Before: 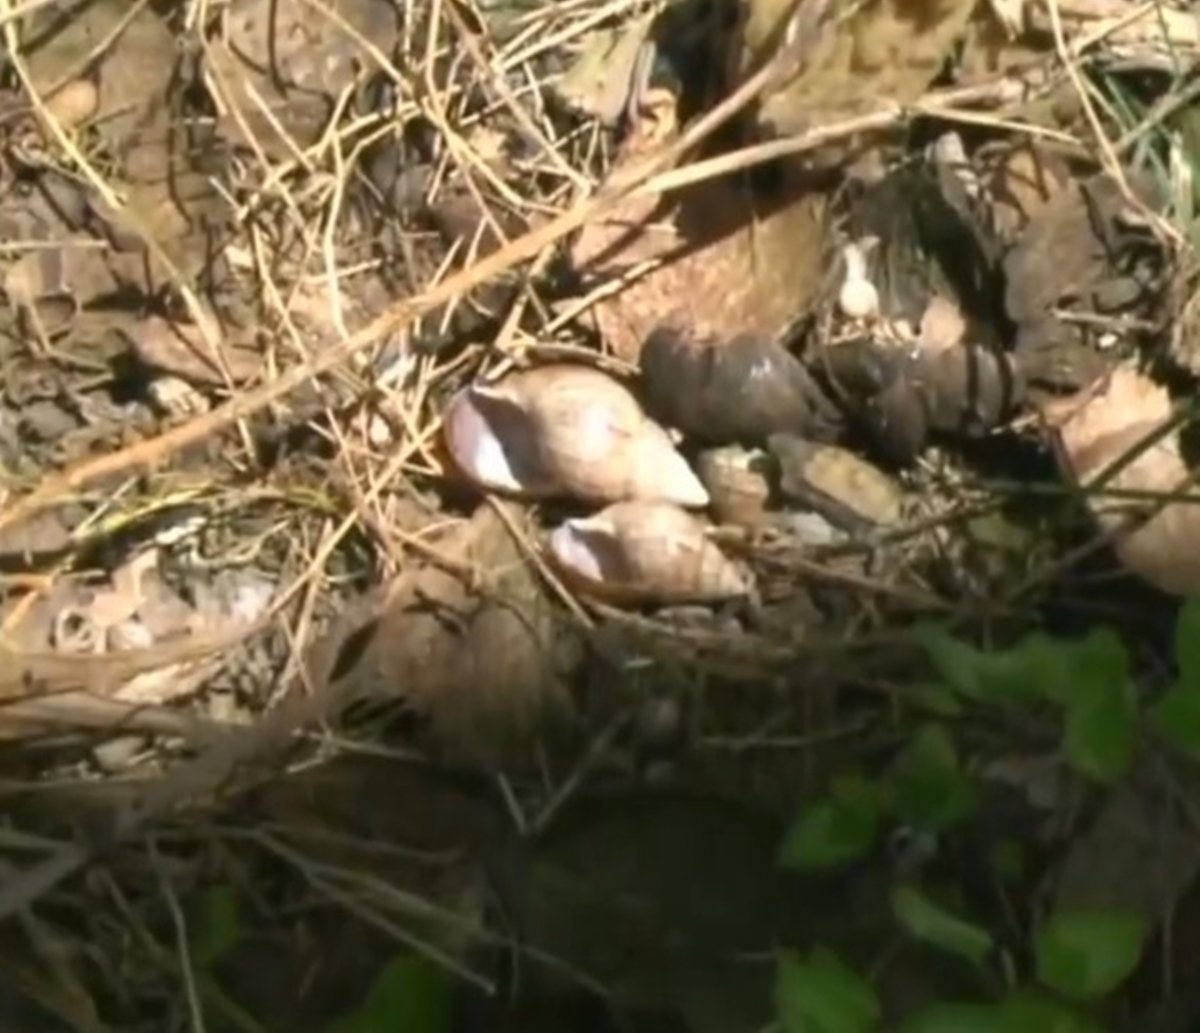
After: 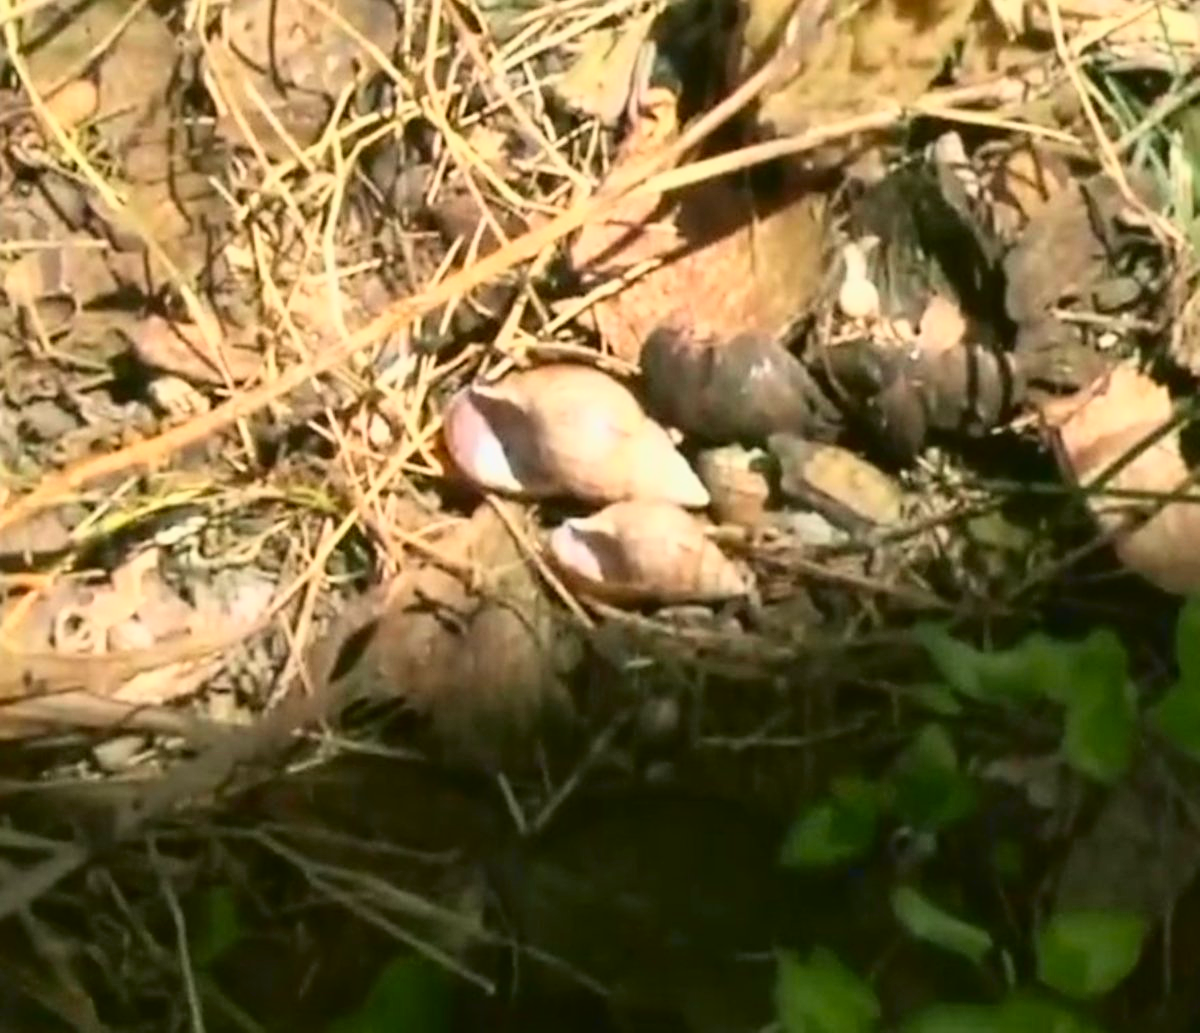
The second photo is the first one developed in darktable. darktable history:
sharpen: on, module defaults
tone curve: curves: ch0 [(0.003, 0.032) (0.037, 0.037) (0.142, 0.117) (0.279, 0.311) (0.405, 0.49) (0.526, 0.651) (0.722, 0.857) (0.875, 0.946) (1, 0.98)]; ch1 [(0, 0) (0.305, 0.325) (0.453, 0.437) (0.482, 0.473) (0.501, 0.498) (0.515, 0.523) (0.559, 0.591) (0.6, 0.659) (0.656, 0.71) (1, 1)]; ch2 [(0, 0) (0.323, 0.277) (0.424, 0.396) (0.479, 0.484) (0.499, 0.502) (0.515, 0.537) (0.564, 0.595) (0.644, 0.703) (0.742, 0.803) (1, 1)], color space Lab, independent channels, preserve colors none
shadows and highlights: shadows 25.92, highlights -24.6
